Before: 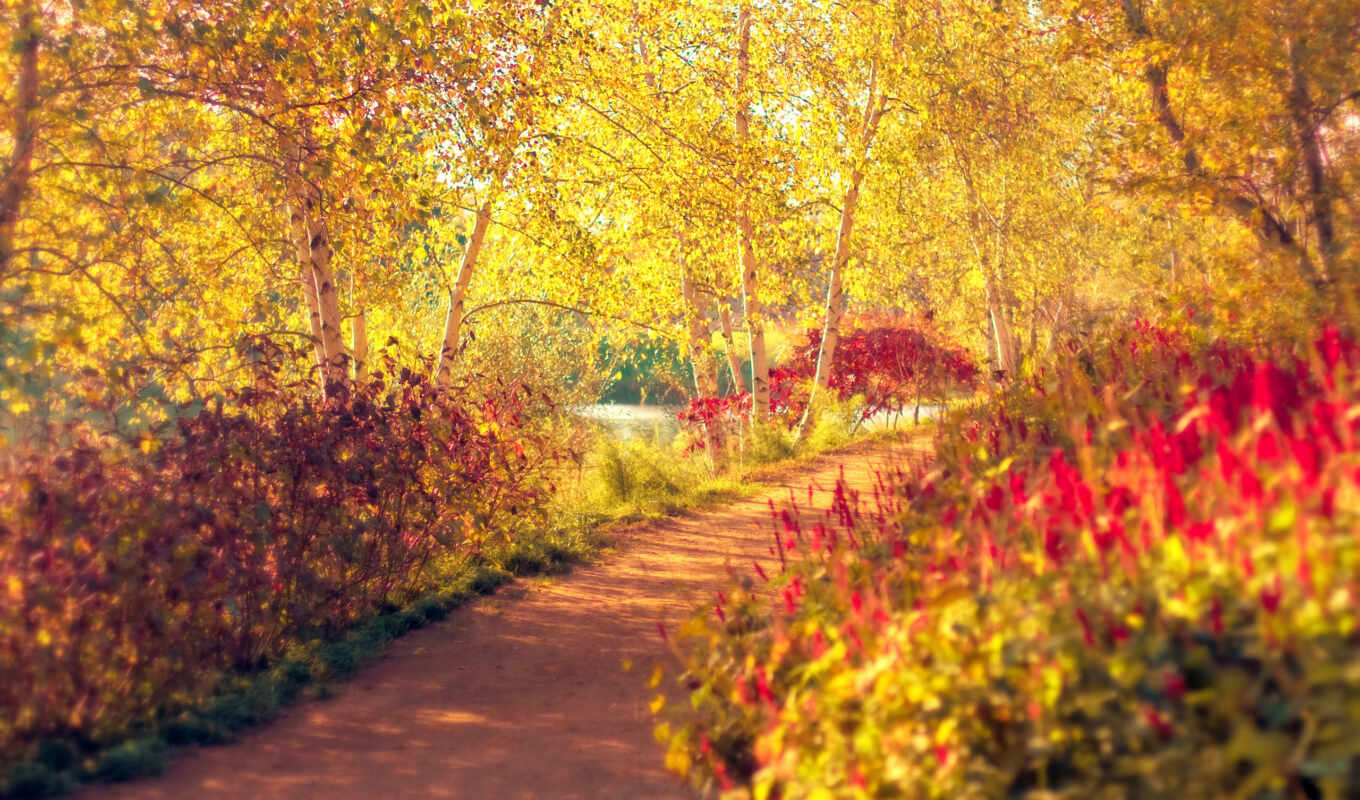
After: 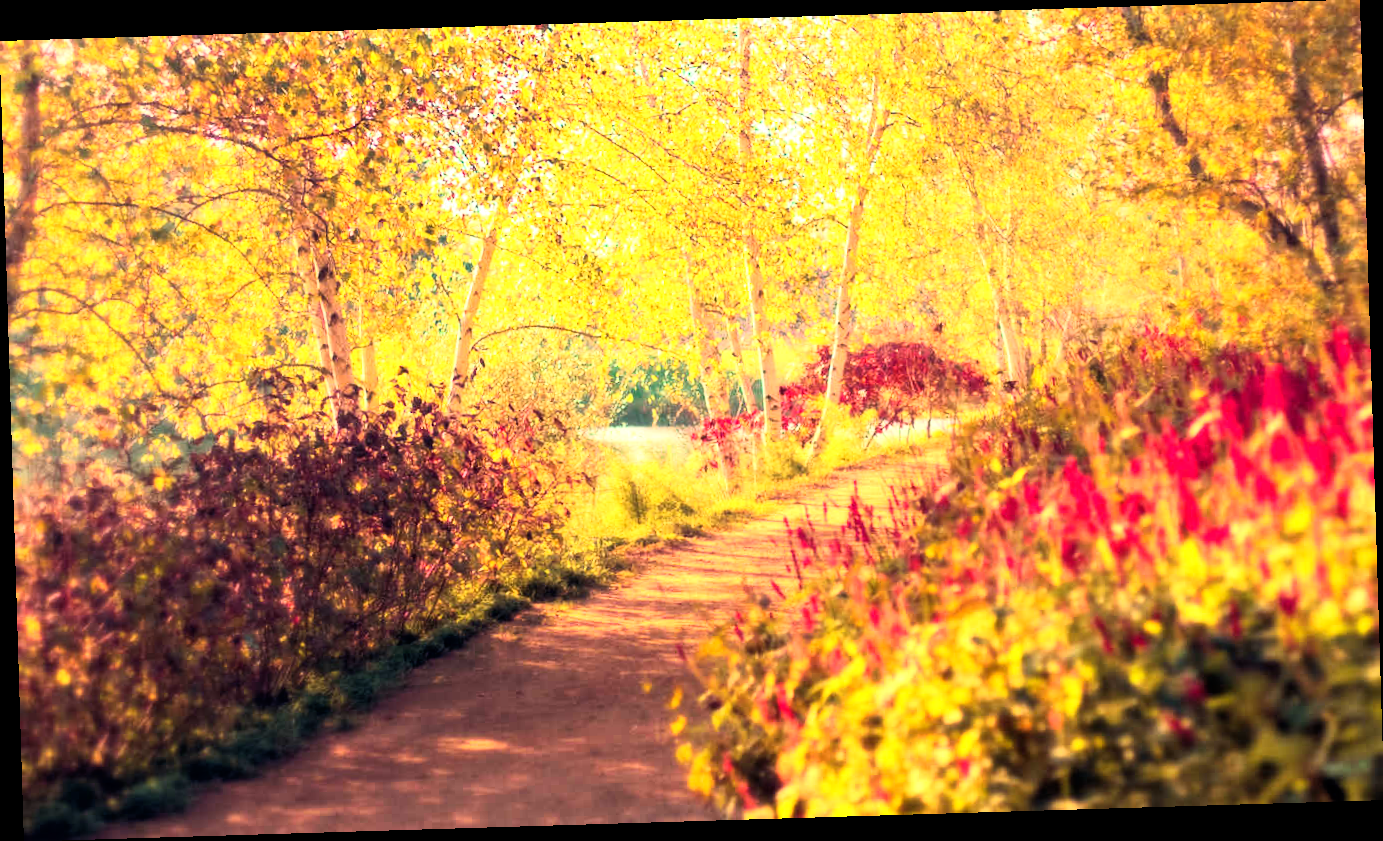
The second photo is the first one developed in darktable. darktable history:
rotate and perspective: rotation -1.75°, automatic cropping off
tone equalizer: -8 EV -0.417 EV, -7 EV -0.389 EV, -6 EV -0.333 EV, -5 EV -0.222 EV, -3 EV 0.222 EV, -2 EV 0.333 EV, -1 EV 0.389 EV, +0 EV 0.417 EV, edges refinement/feathering 500, mask exposure compensation -1.57 EV, preserve details no
base curve: curves: ch0 [(0, 0) (0.005, 0.002) (0.193, 0.295) (0.399, 0.664) (0.75, 0.928) (1, 1)]
